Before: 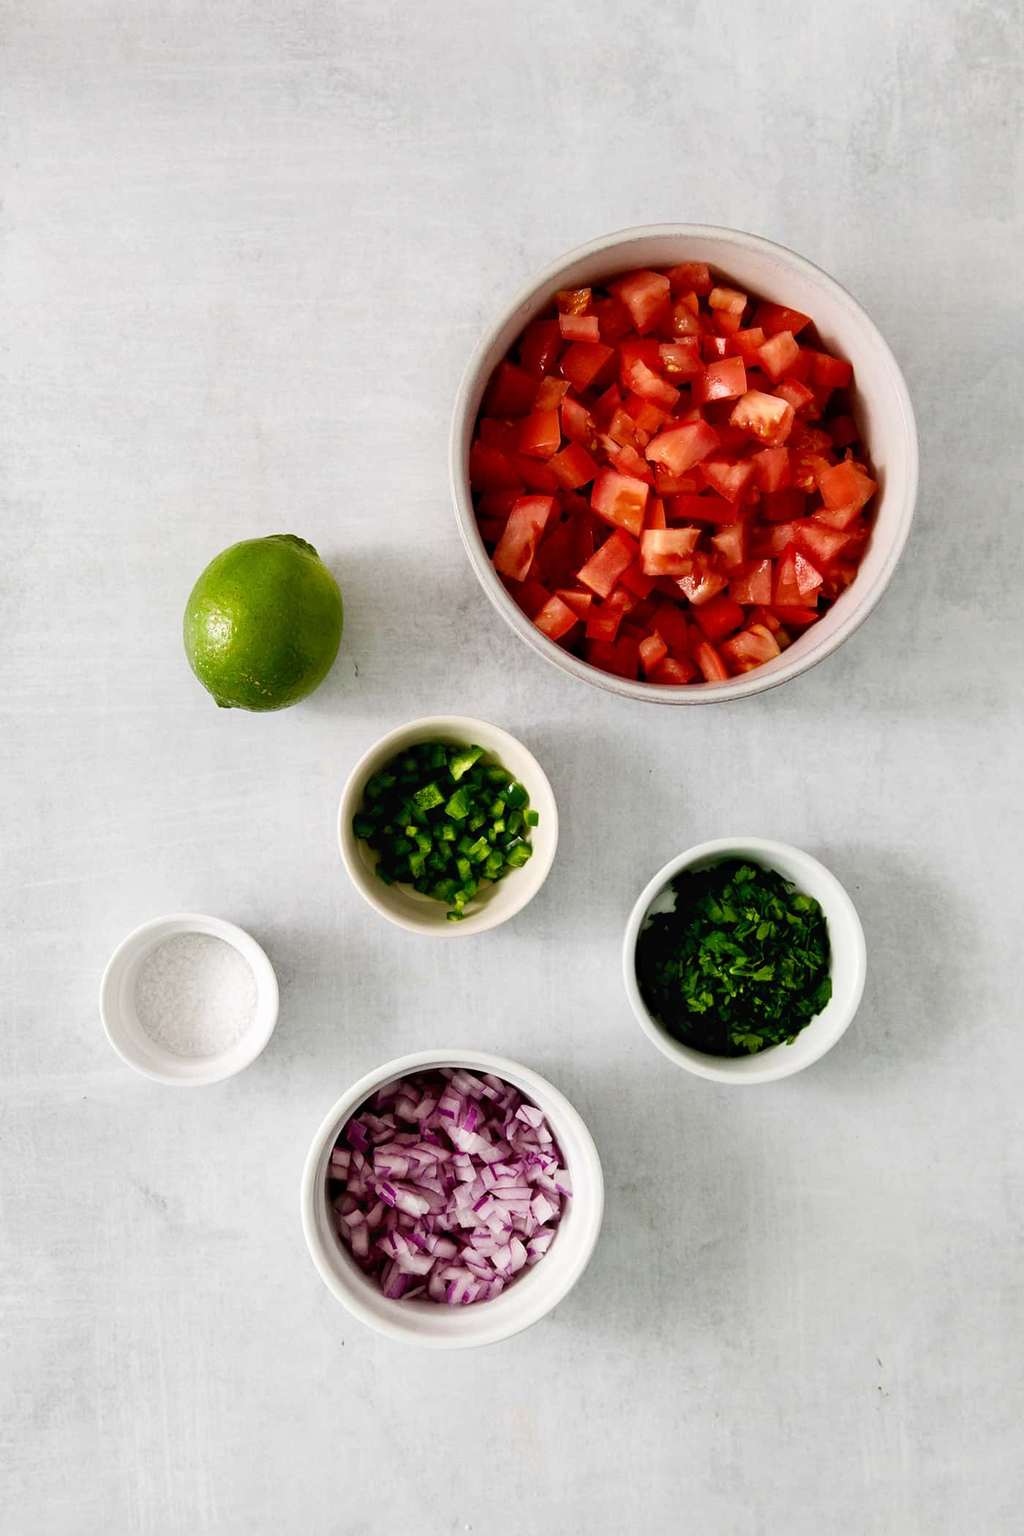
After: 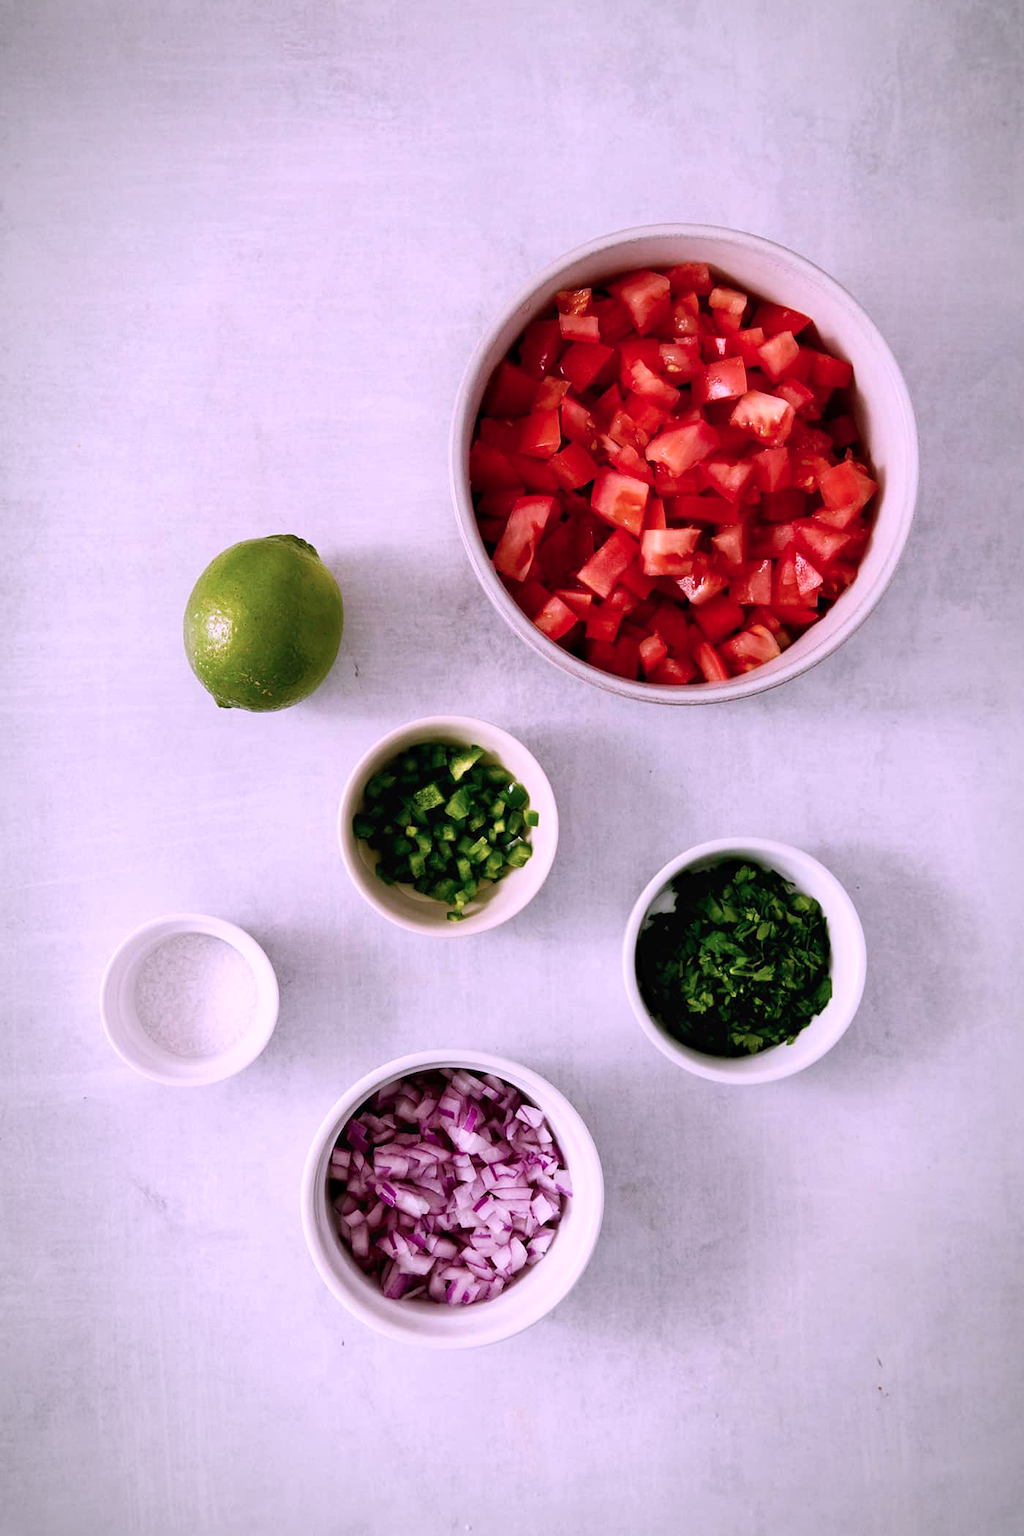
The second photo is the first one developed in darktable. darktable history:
vignetting: fall-off start 87%, automatic ratio true
color correction: highlights a* 15.46, highlights b* -20.56
